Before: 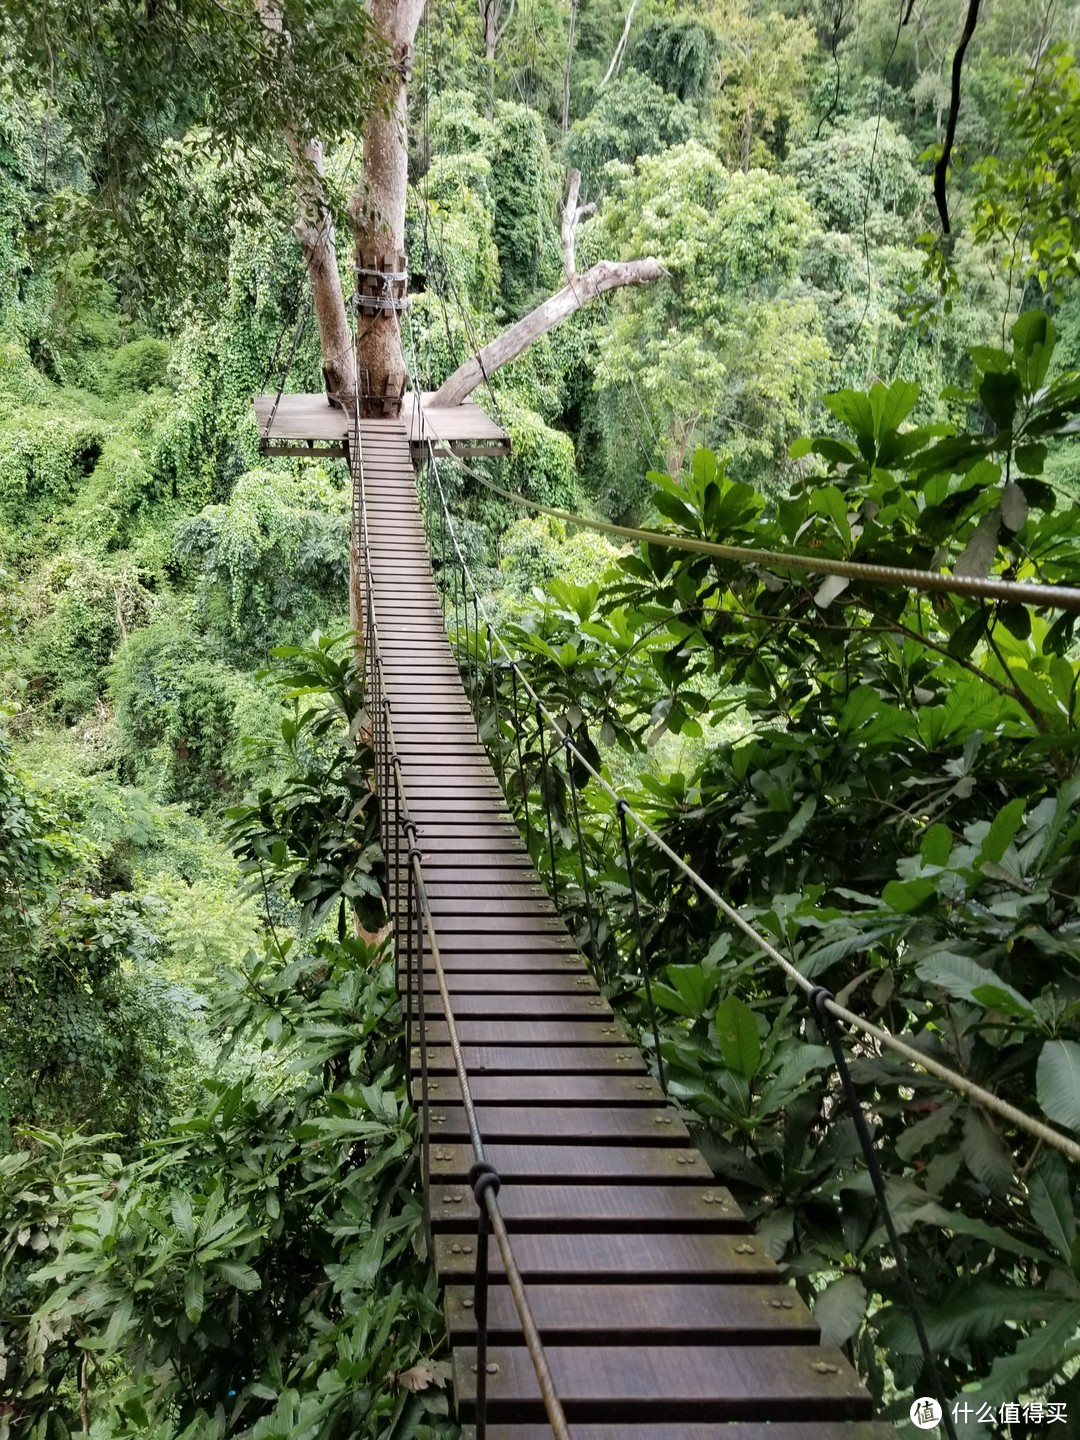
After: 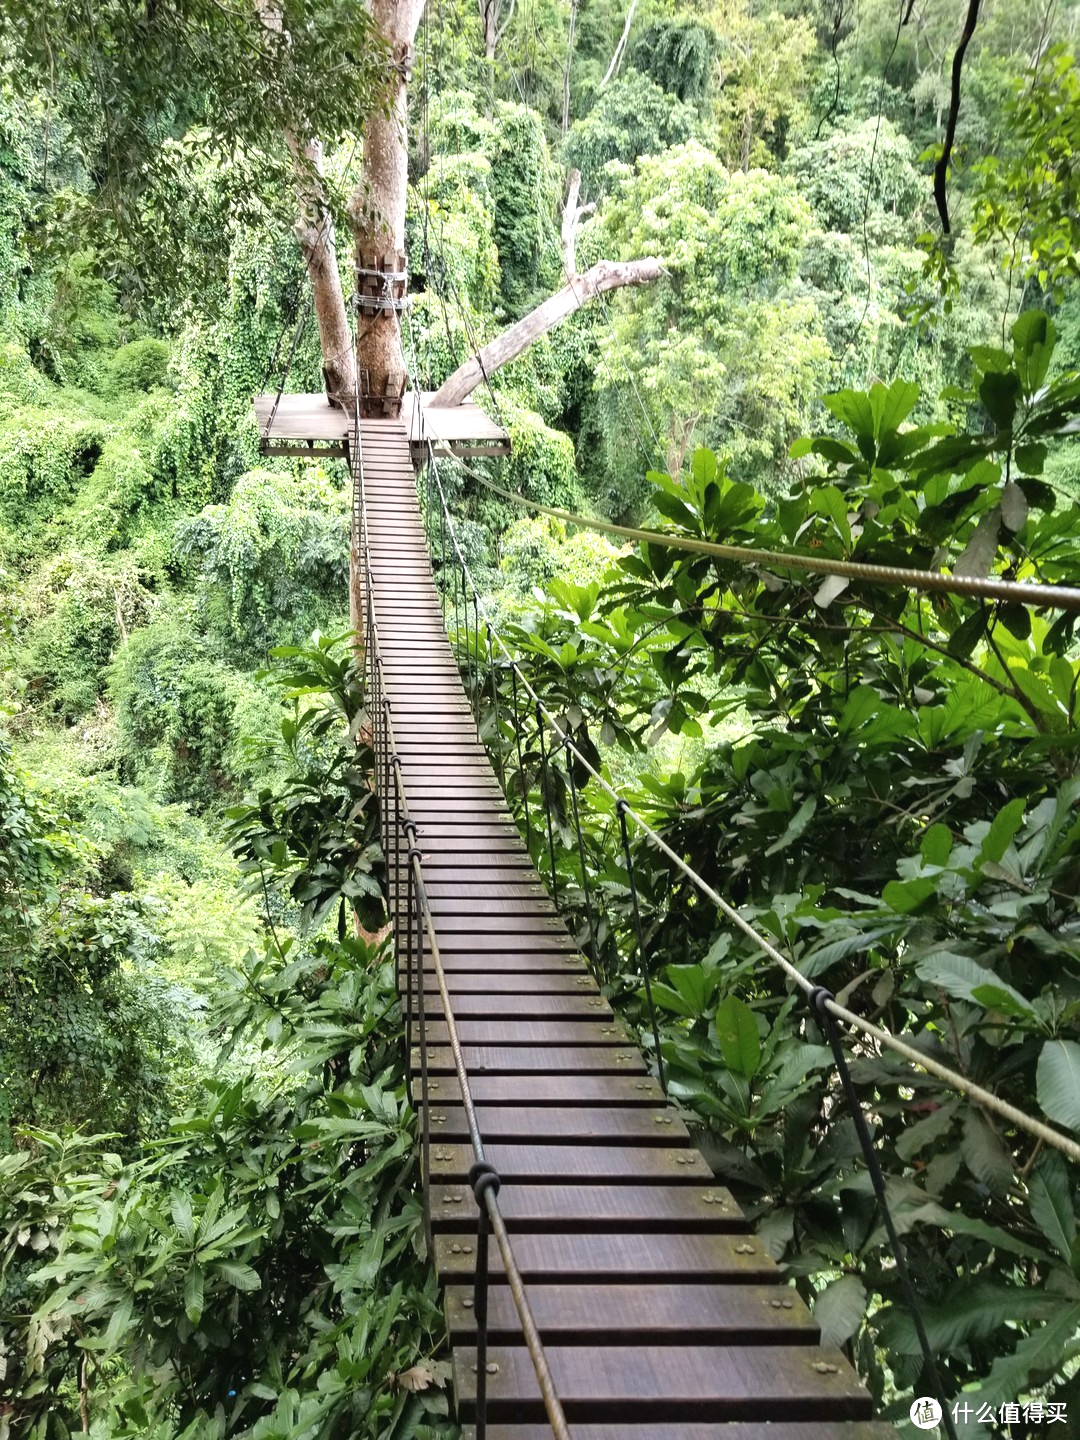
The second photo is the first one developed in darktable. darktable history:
exposure: black level correction -0.002, exposure 0.53 EV, compensate highlight preservation false
